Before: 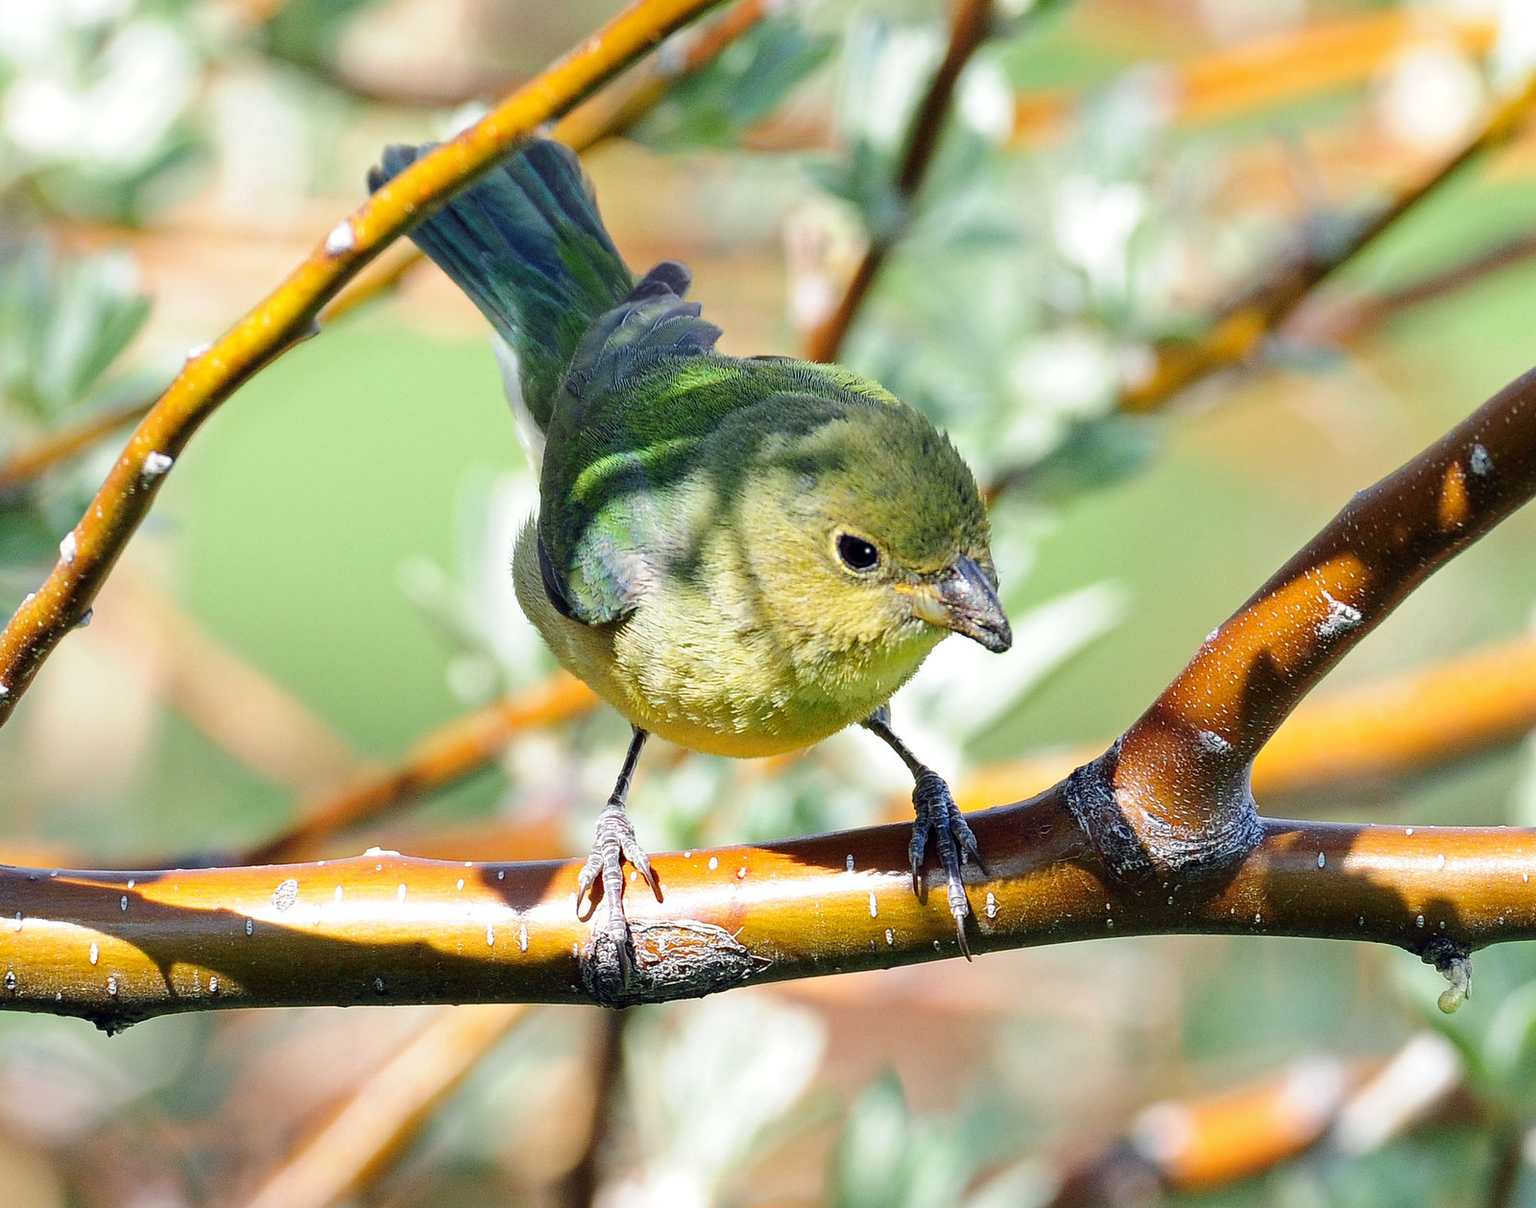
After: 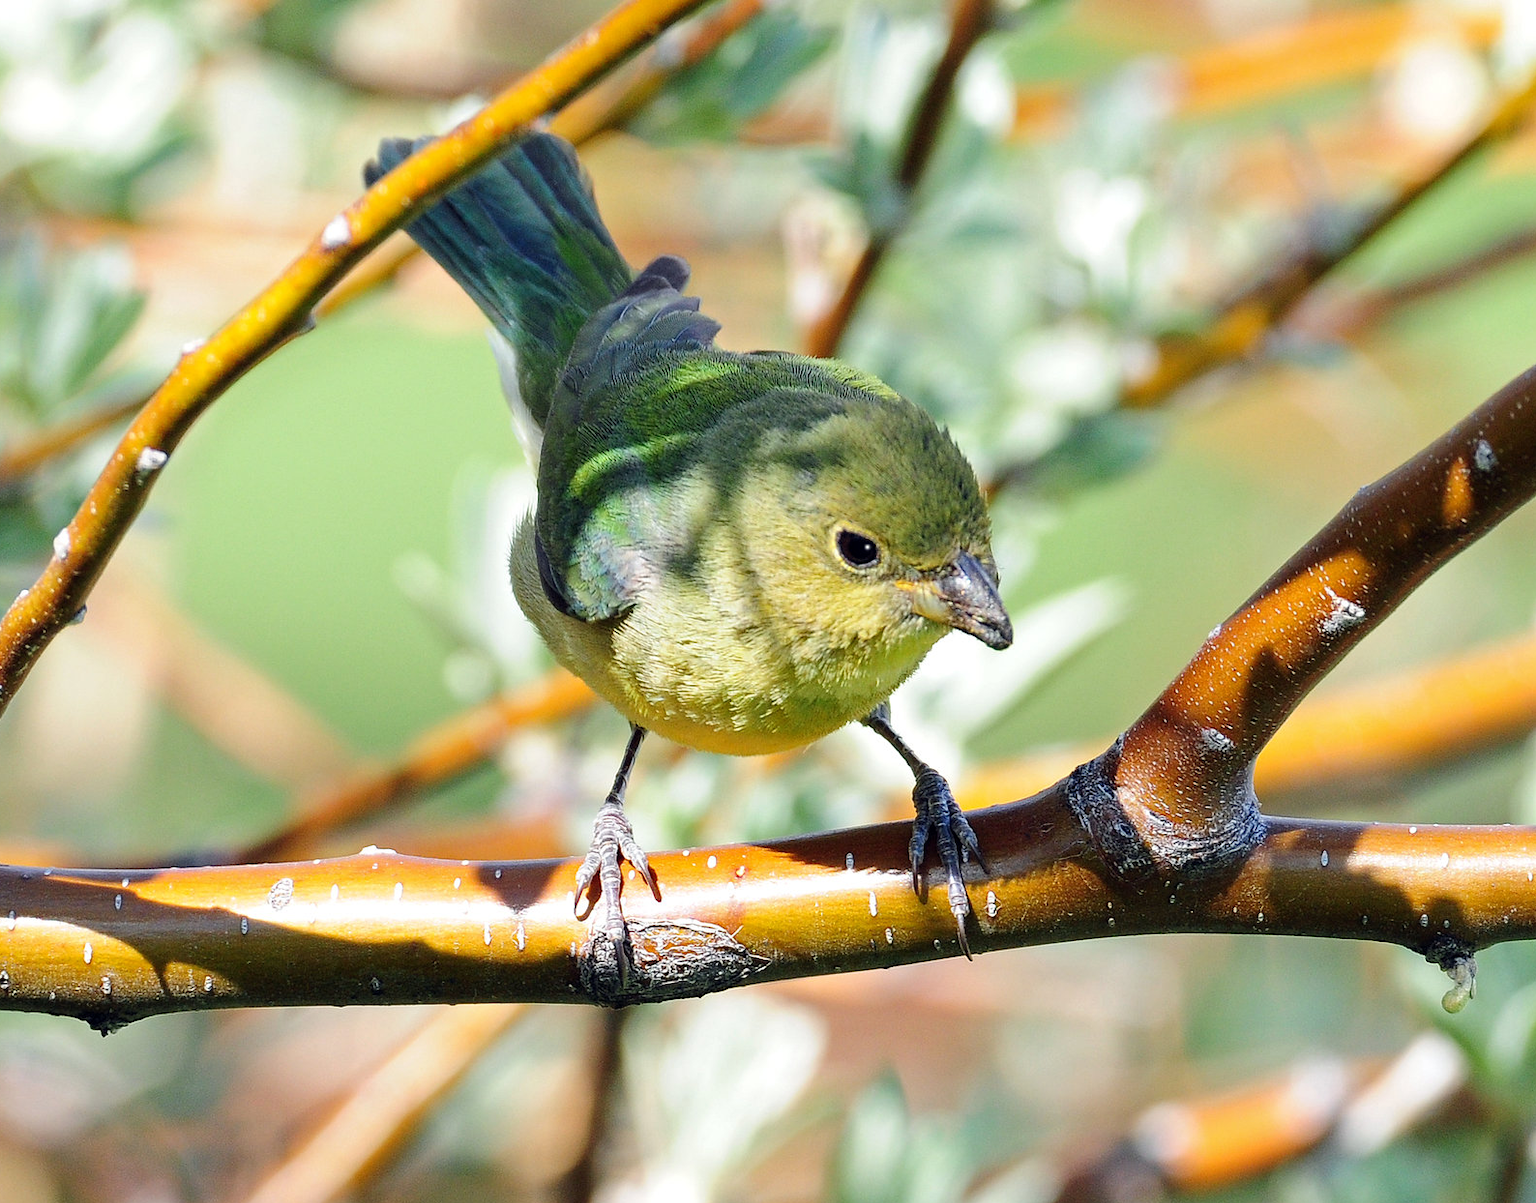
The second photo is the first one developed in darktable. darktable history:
crop: left 0.494%, top 0.637%, right 0.212%, bottom 0.425%
